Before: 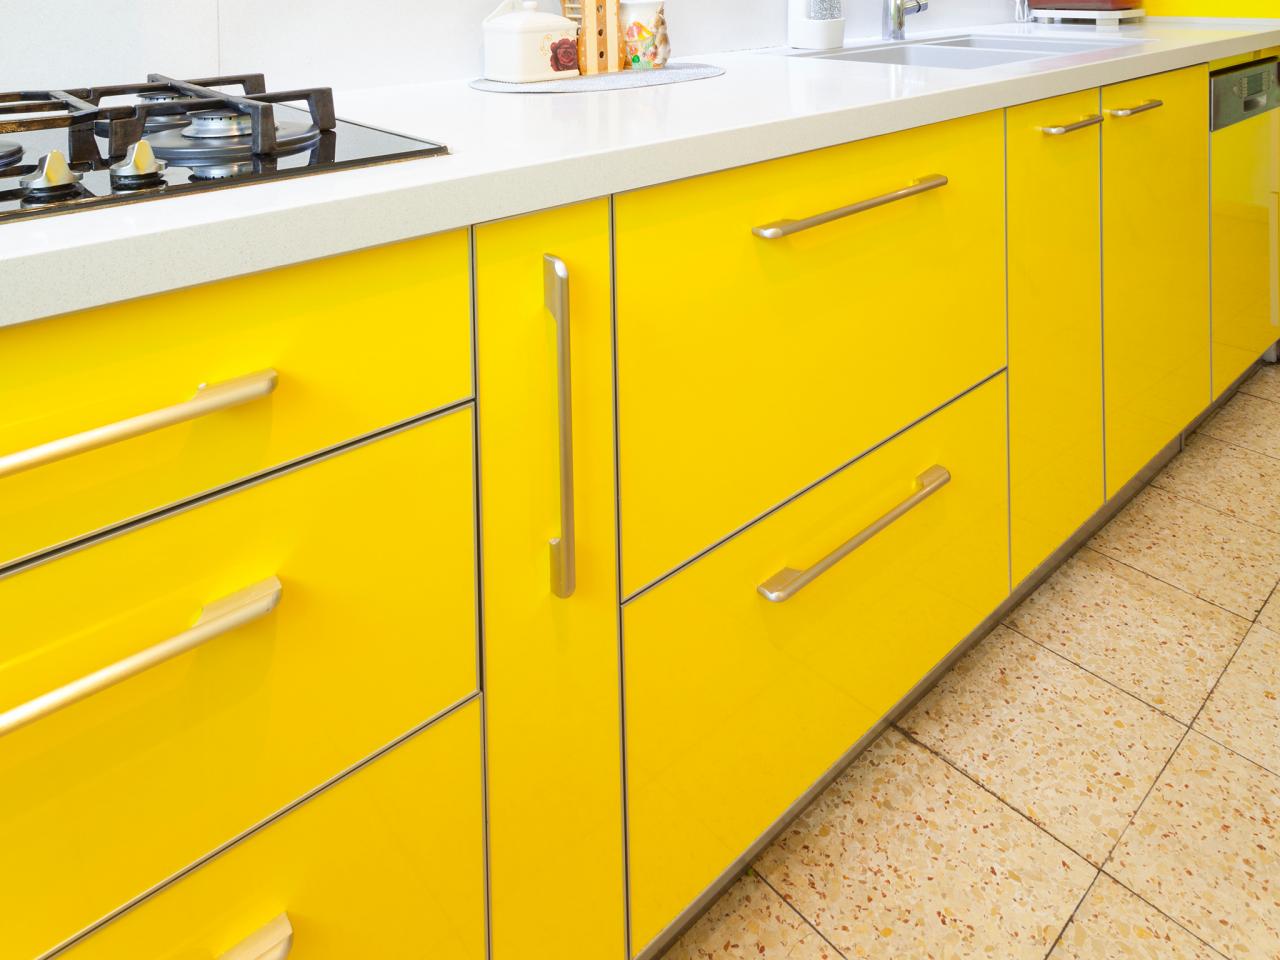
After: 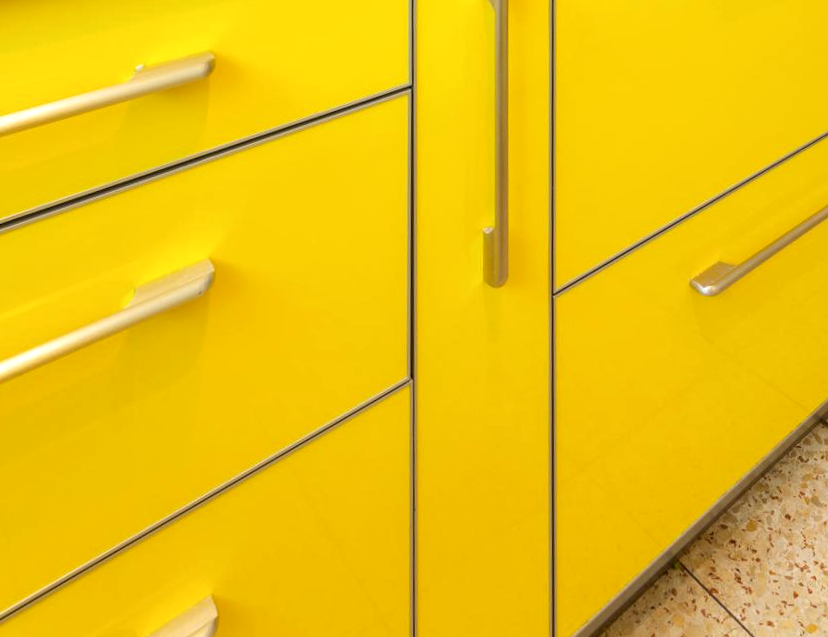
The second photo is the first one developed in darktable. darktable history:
crop and rotate: angle -1.24°, left 3.8%, top 31.706%, right 29.588%
local contrast: on, module defaults
